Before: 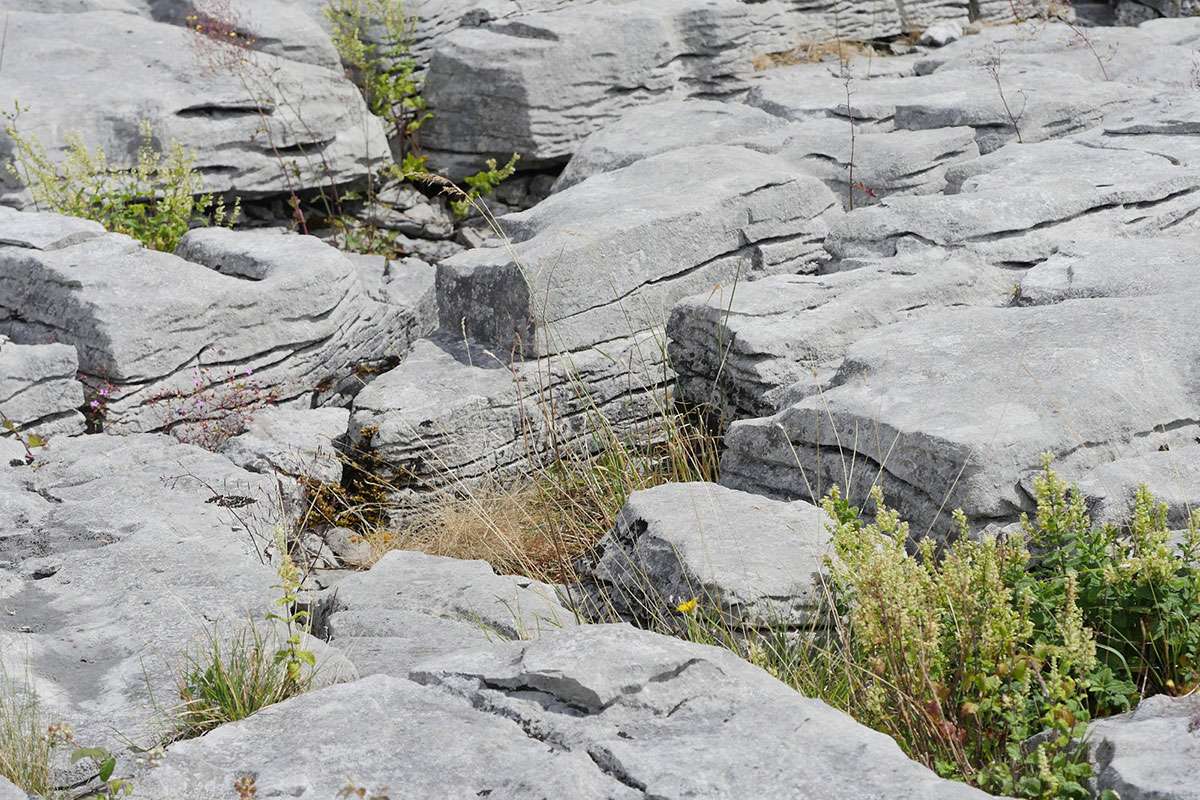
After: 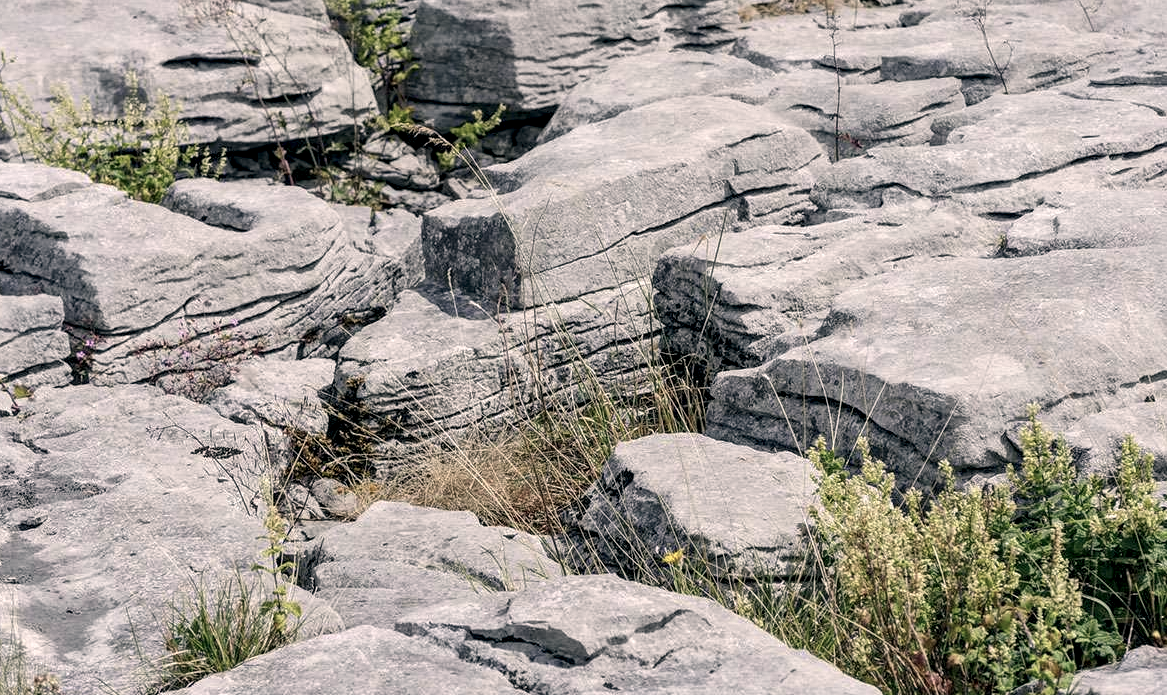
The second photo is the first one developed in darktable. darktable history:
color balance rgb: highlights gain › chroma 0.241%, highlights gain › hue 330.85°, perceptual saturation grading › global saturation -32.155%, global vibrance 20%
crop: left 1.219%, top 6.15%, right 1.461%, bottom 6.904%
local contrast: detail 161%
color correction: highlights a* 5.39, highlights b* 5.33, shadows a* -4.31, shadows b* -5.28
